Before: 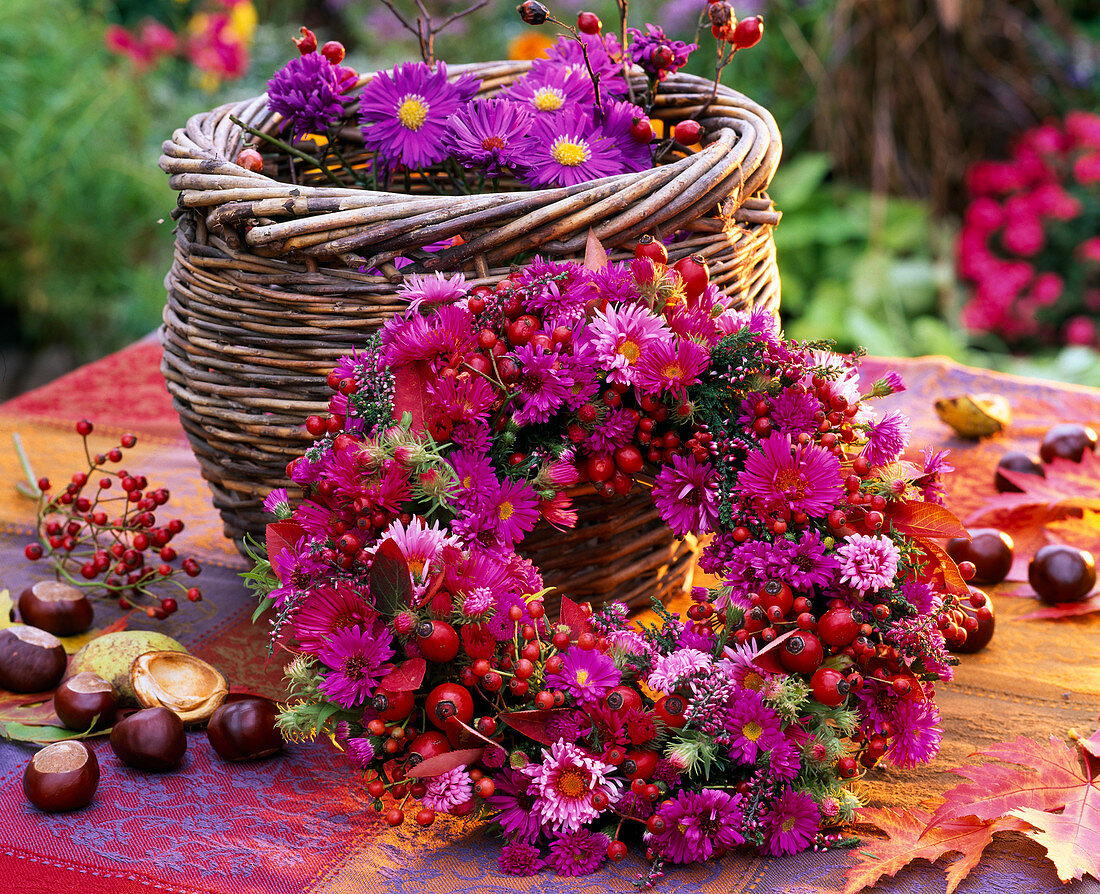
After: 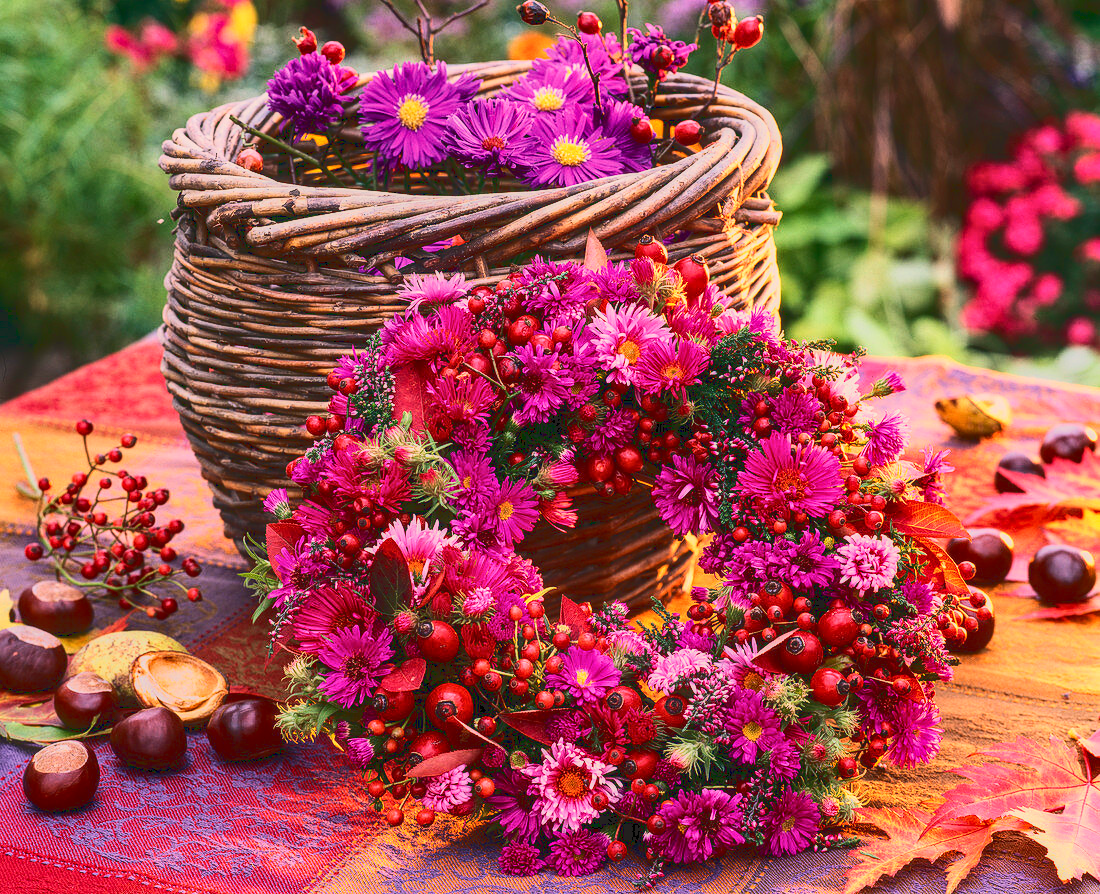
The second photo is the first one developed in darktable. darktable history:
tone equalizer: -8 EV -0.417 EV, -7 EV -0.389 EV, -6 EV -0.333 EV, -5 EV -0.222 EV, -3 EV 0.222 EV, -2 EV 0.333 EV, -1 EV 0.389 EV, +0 EV 0.417 EV, edges refinement/feathering 500, mask exposure compensation -1.57 EV, preserve details no
white balance: red 1.127, blue 0.943
tone curve: curves: ch0 [(0, 0.148) (0.191, 0.225) (0.712, 0.695) (0.864, 0.797) (1, 0.839)]
local contrast: detail 130%
